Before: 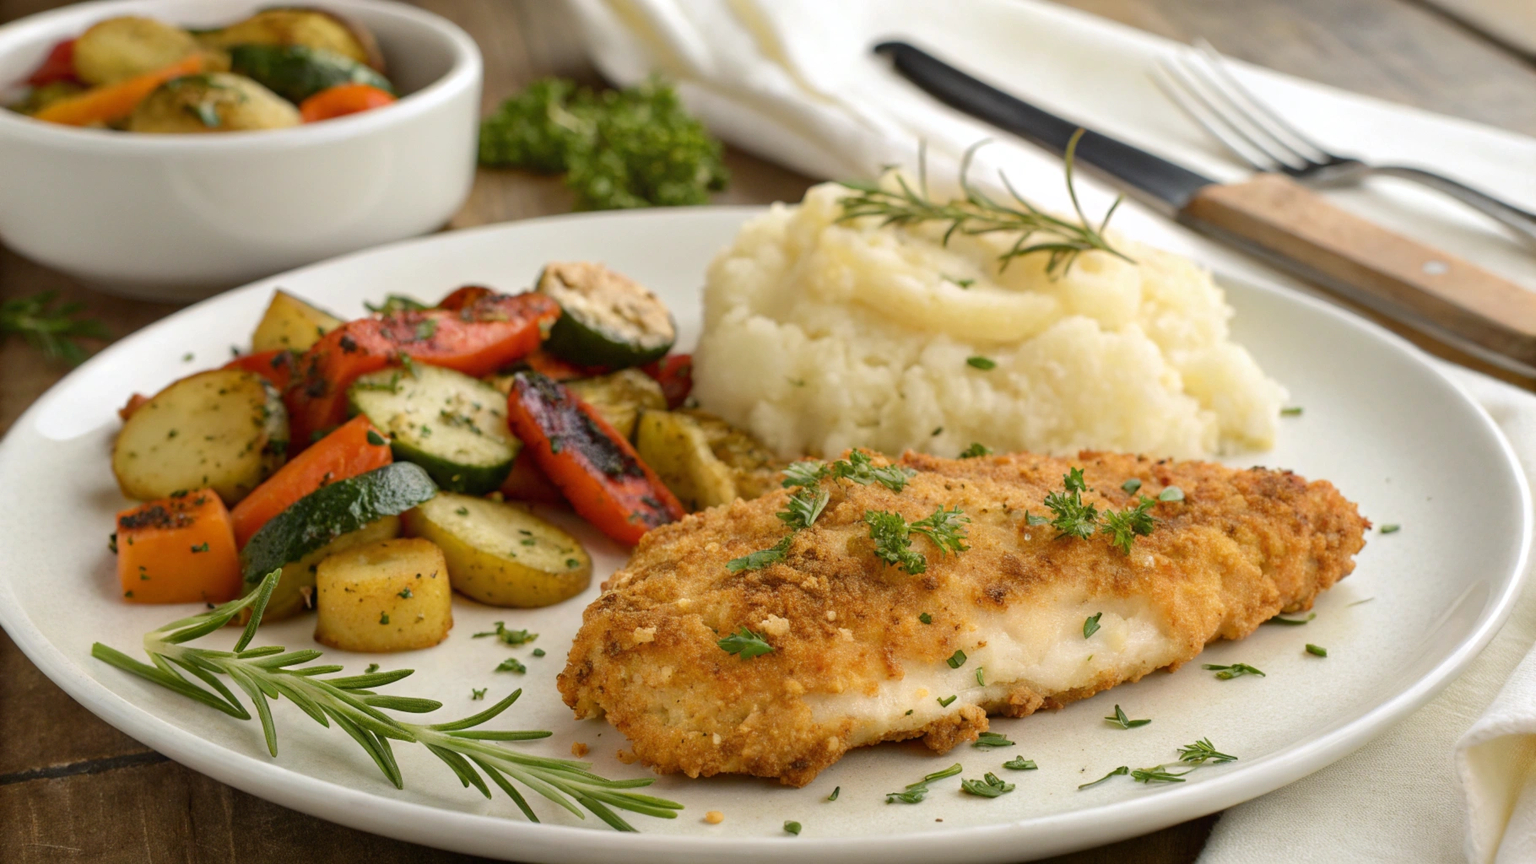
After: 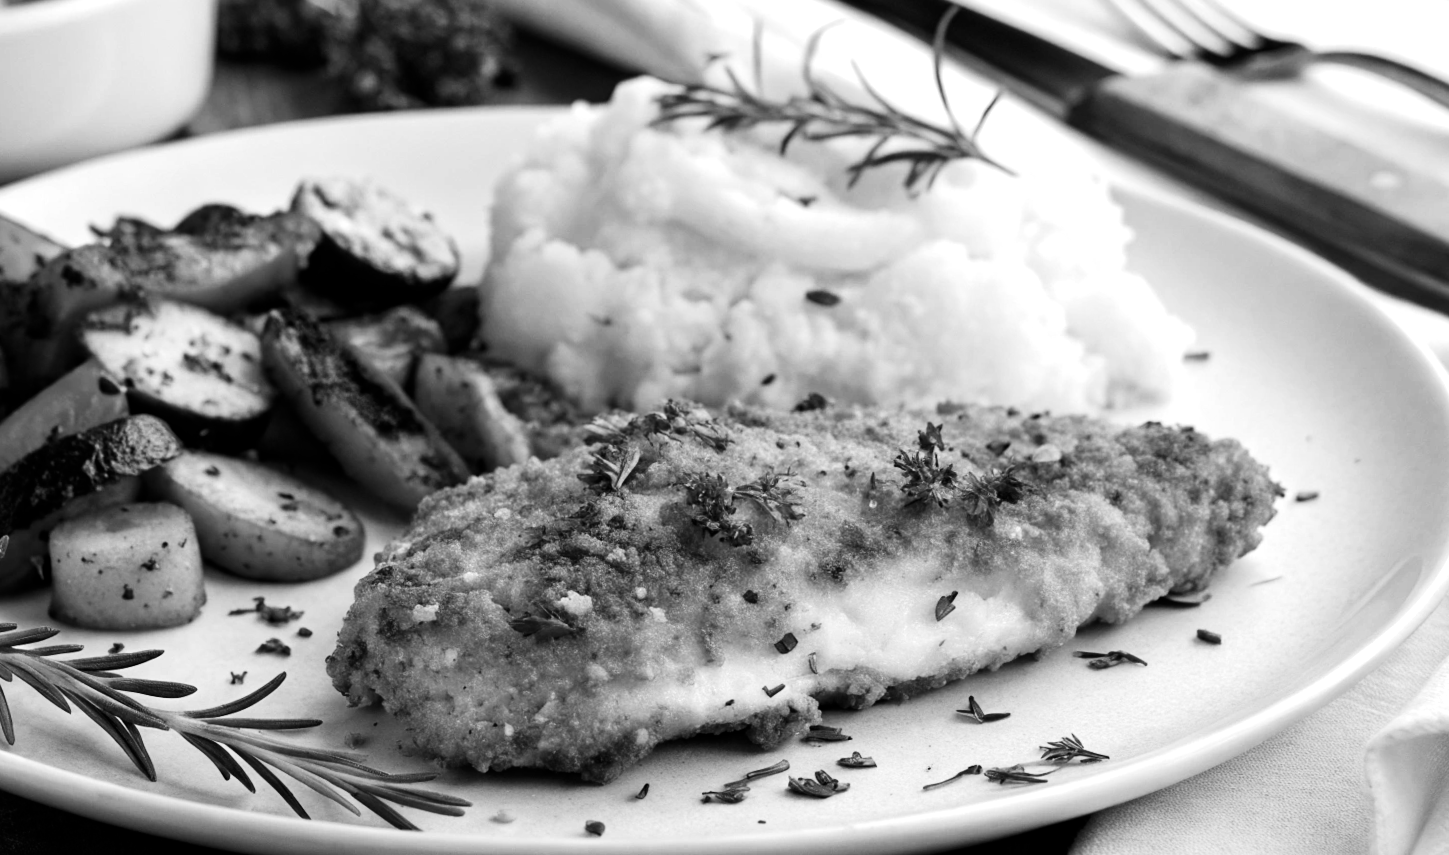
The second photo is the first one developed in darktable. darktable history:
velvia: on, module defaults
crop: left 16.315%, top 14.246%
white balance: red 1.467, blue 0.684
contrast brightness saturation: contrast 0.02, brightness -1, saturation -1
base curve: curves: ch0 [(0, 0) (0.028, 0.03) (0.121, 0.232) (0.46, 0.748) (0.859, 0.968) (1, 1)], preserve colors none
color correction: saturation 0.5
rotate and perspective: rotation 0.074°, lens shift (vertical) 0.096, lens shift (horizontal) -0.041, crop left 0.043, crop right 0.952, crop top 0.024, crop bottom 0.979
